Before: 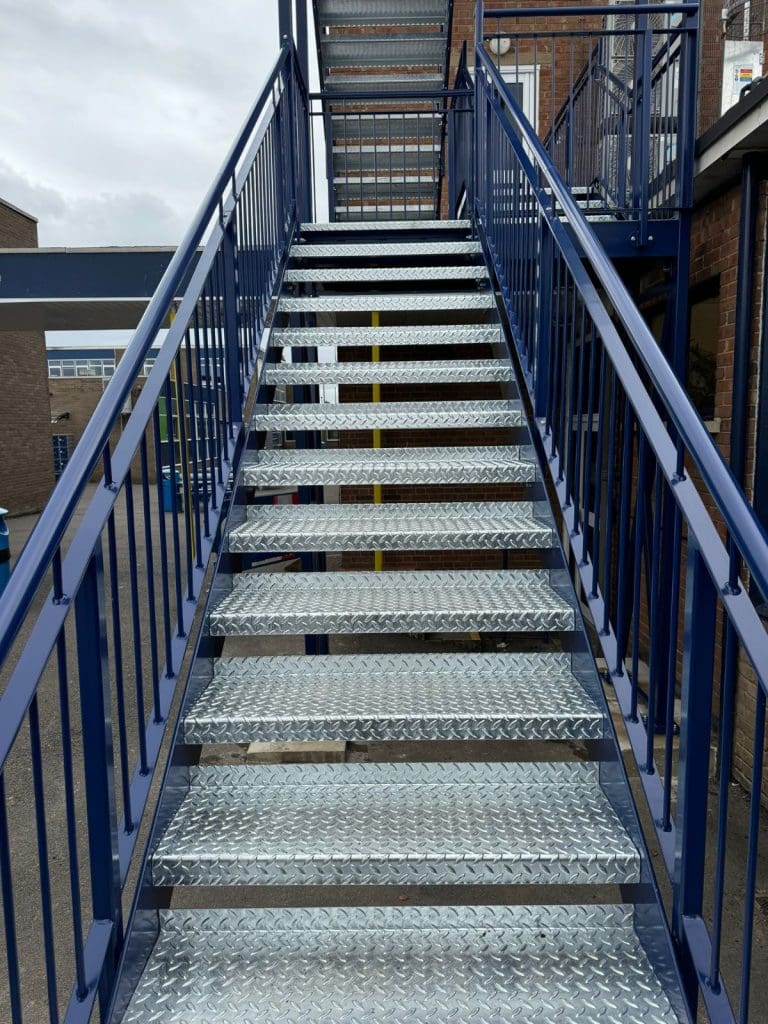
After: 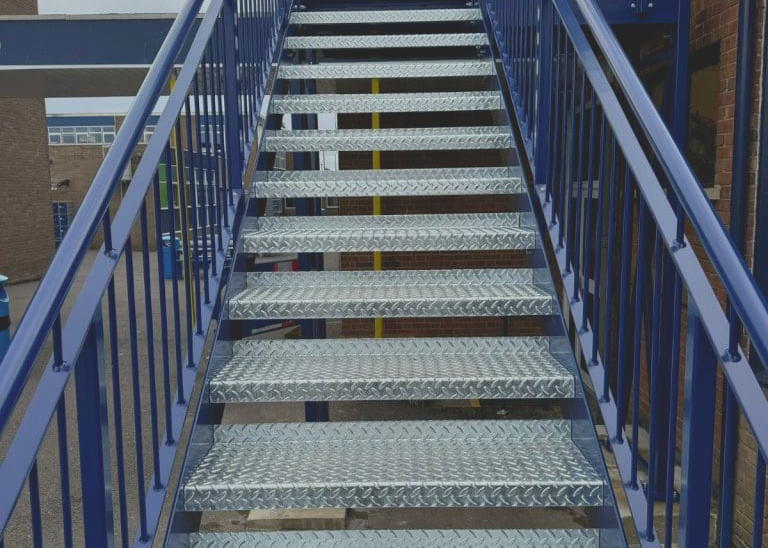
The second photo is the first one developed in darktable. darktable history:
crop and rotate: top 22.792%, bottom 23.646%
contrast brightness saturation: contrast -0.28
